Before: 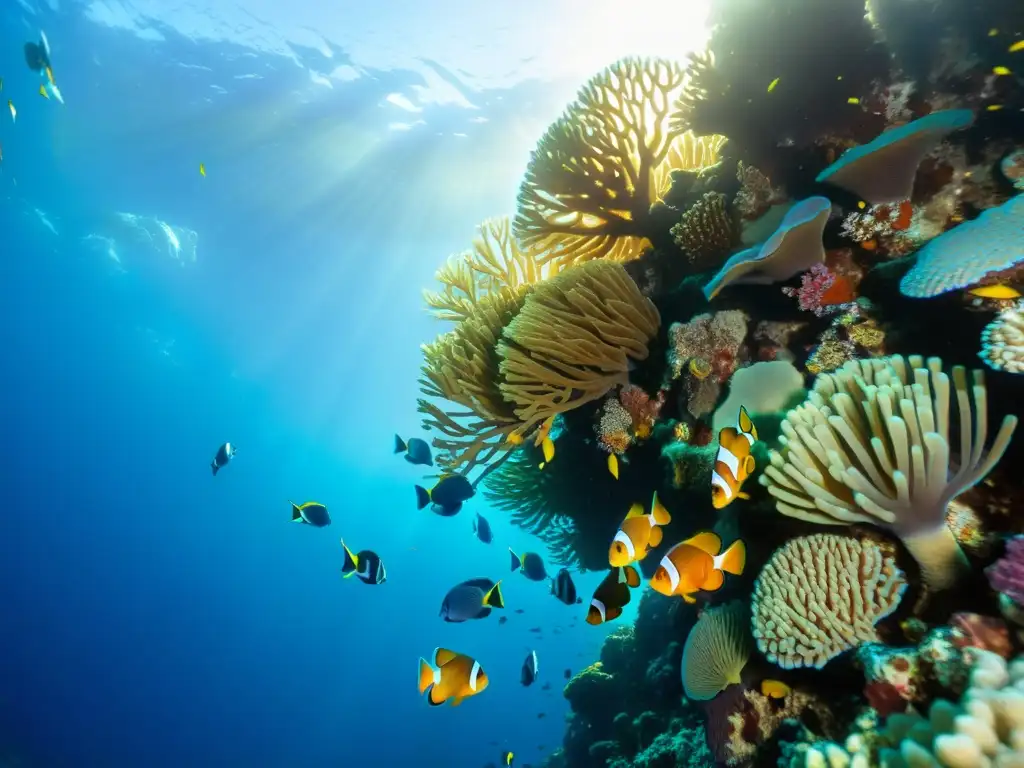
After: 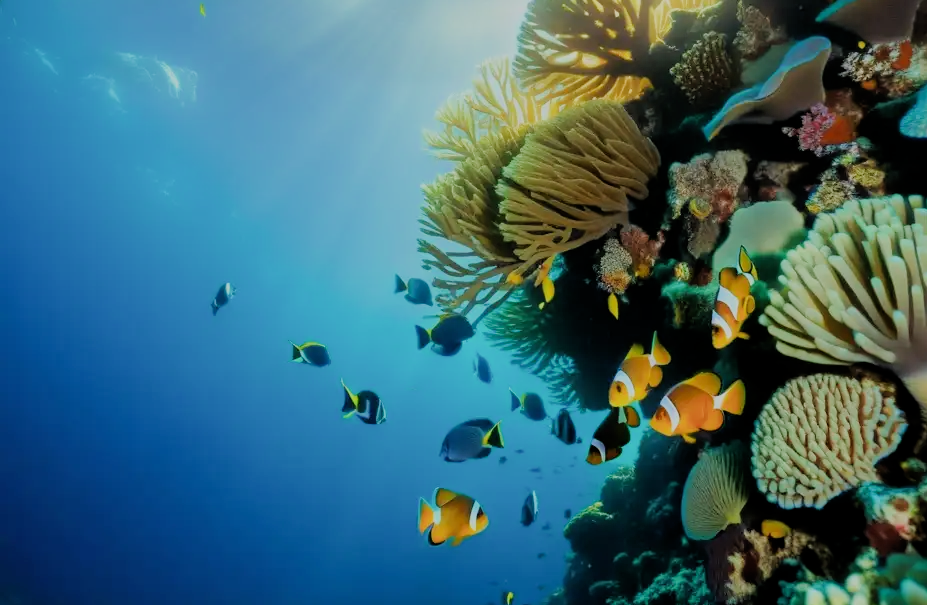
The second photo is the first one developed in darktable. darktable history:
filmic rgb: middle gray luminance 29.88%, black relative exposure -8.9 EV, white relative exposure 7 EV, target black luminance 0%, hardness 2.94, latitude 1.59%, contrast 0.96, highlights saturation mix 5.87%, shadows ↔ highlights balance 11.44%
tone equalizer: edges refinement/feathering 500, mask exposure compensation -1.57 EV, preserve details no
crop: top 20.934%, right 9.45%, bottom 0.254%
